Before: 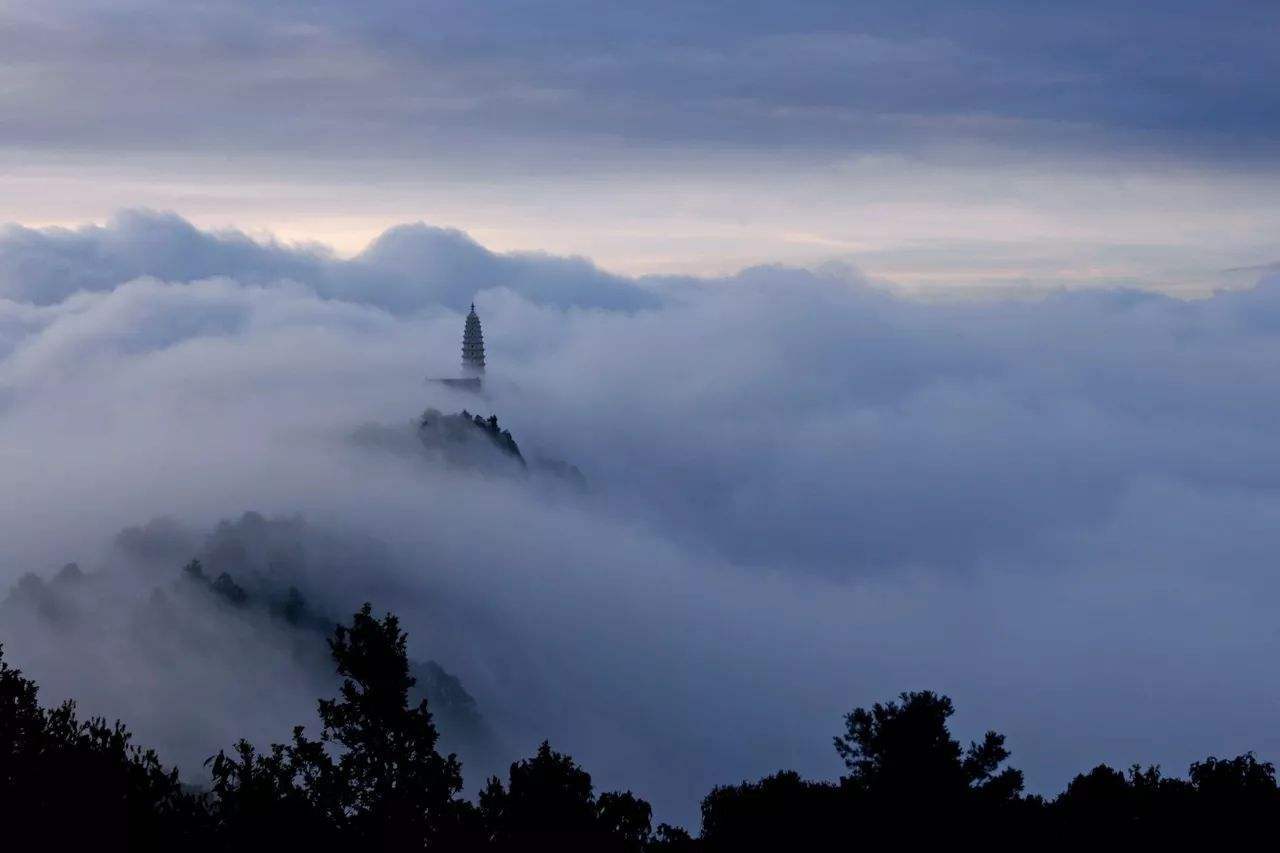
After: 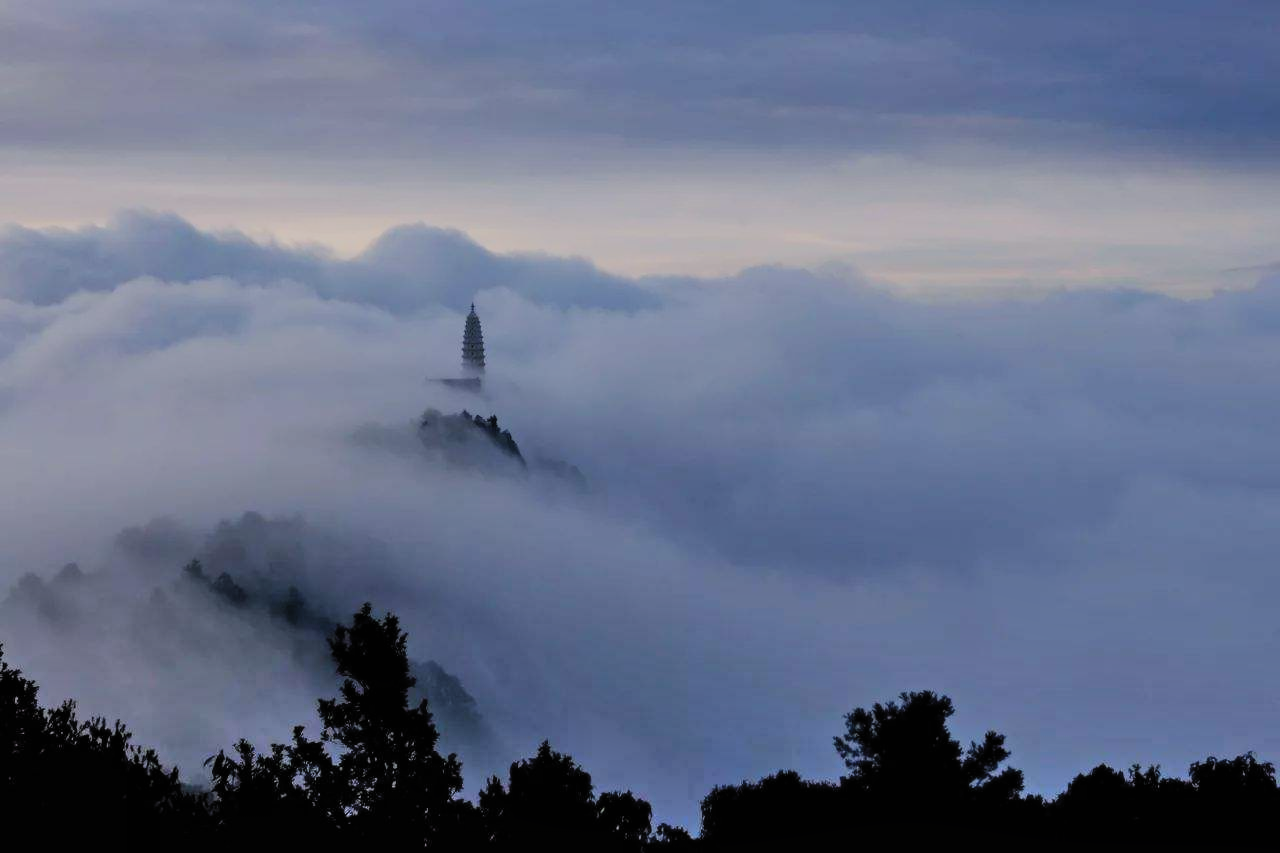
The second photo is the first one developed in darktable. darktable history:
filmic rgb: black relative exposure -7.65 EV, white relative exposure 4.56 EV, hardness 3.61, color science v5 (2021), contrast in shadows safe, contrast in highlights safe
tone equalizer: on, module defaults
shadows and highlights: low approximation 0.01, soften with gaussian
contrast equalizer: y [[0.5 ×4, 0.483, 0.43], [0.5 ×6], [0.5 ×6], [0 ×6], [0 ×6]]
